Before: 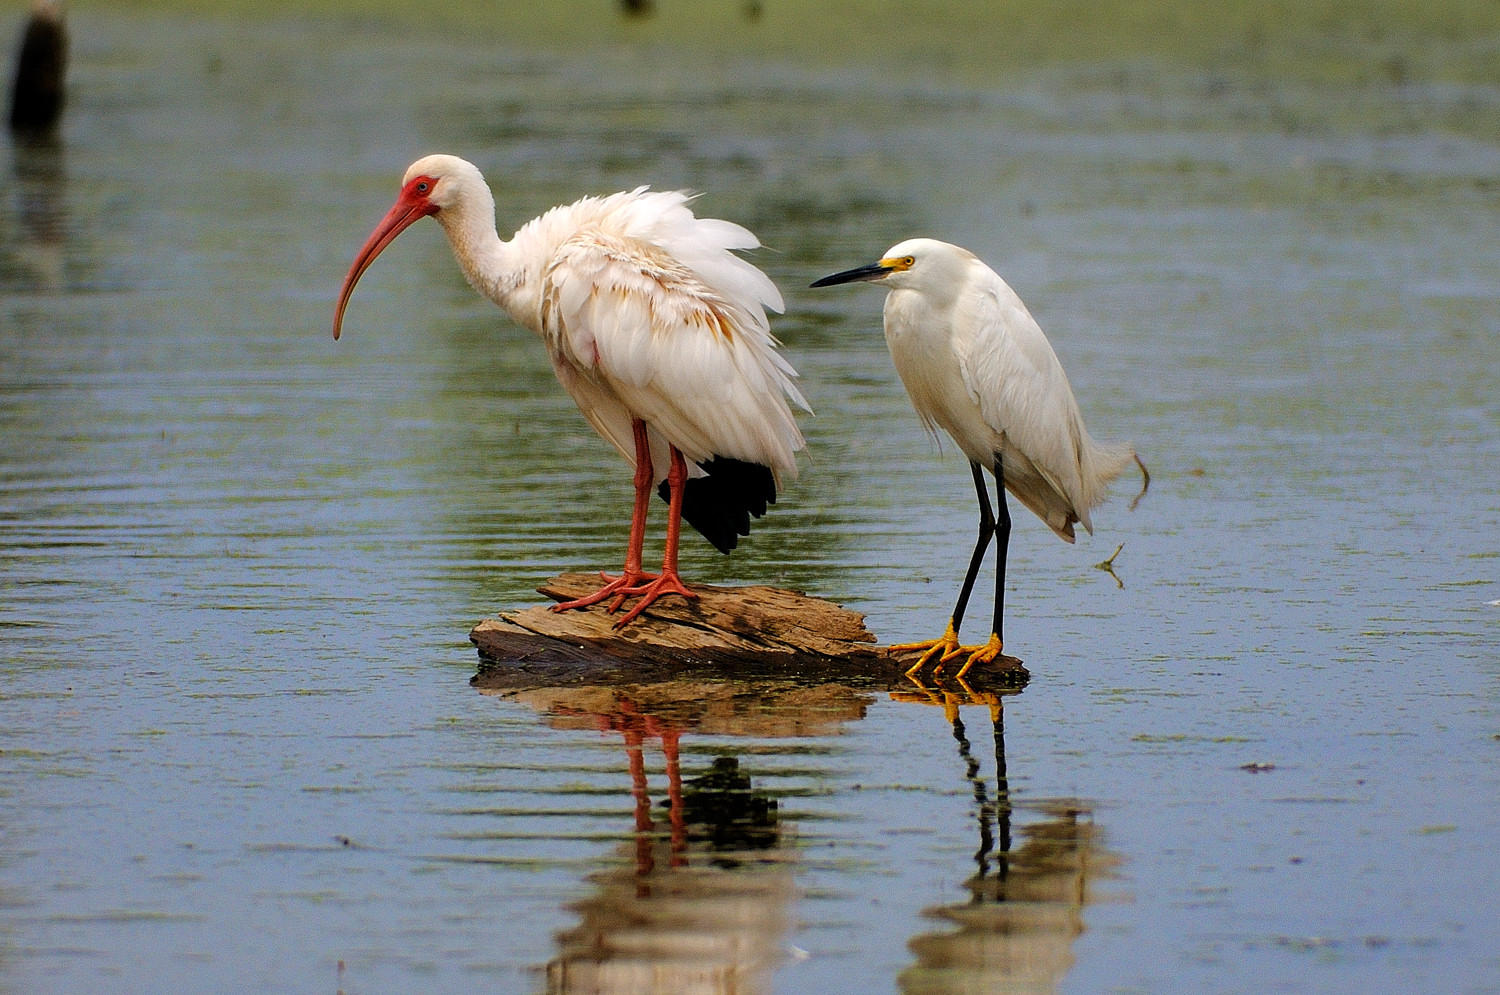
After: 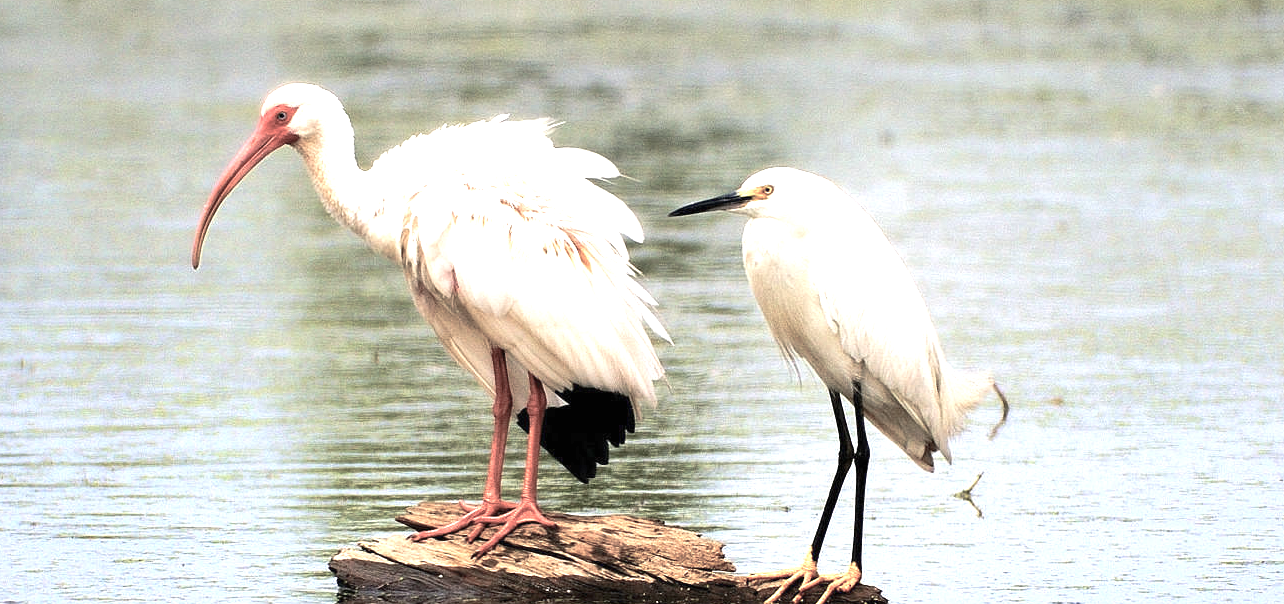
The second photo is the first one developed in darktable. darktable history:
crop and rotate: left 9.411%, top 7.201%, right 4.959%, bottom 32.065%
base curve: curves: ch0 [(0, 0) (0.303, 0.277) (1, 1)], preserve colors none
color balance rgb: highlights gain › chroma 1.129%, highlights gain › hue 60.02°, perceptual saturation grading › global saturation -28.564%, perceptual saturation grading › highlights -20.781%, perceptual saturation grading › mid-tones -23.882%, perceptual saturation grading › shadows -24.848%, global vibrance 20%
exposure: black level correction 0, exposure 1.702 EV, compensate highlight preservation false
